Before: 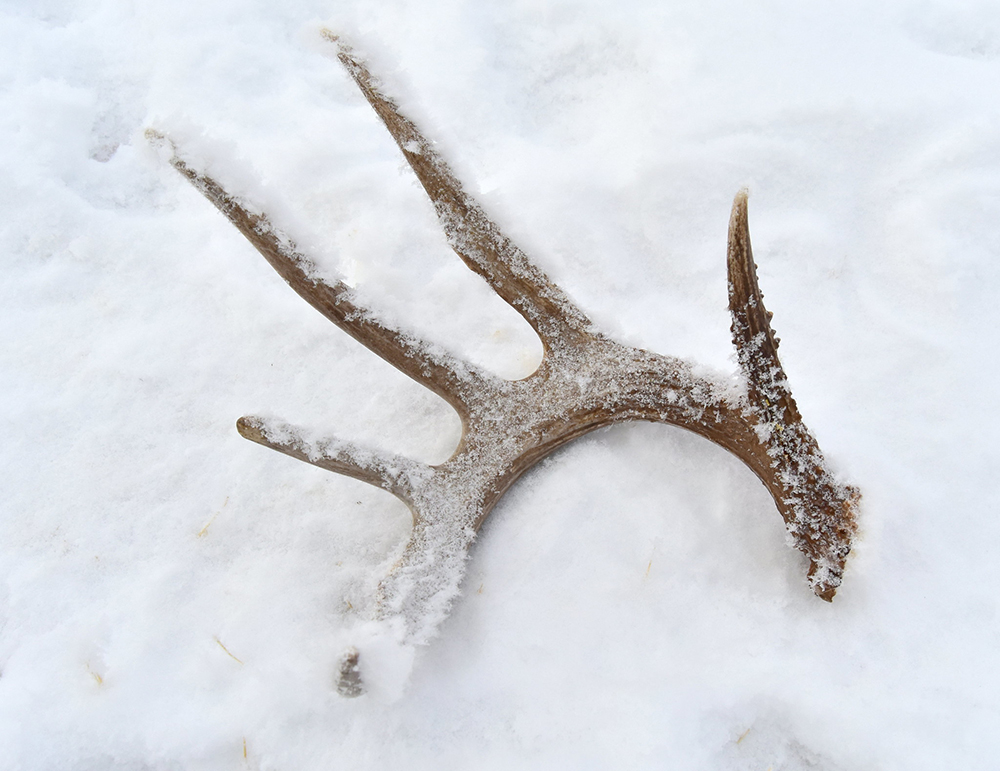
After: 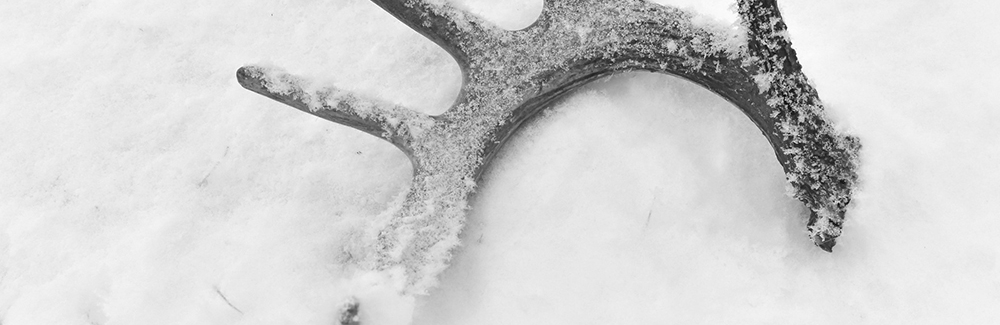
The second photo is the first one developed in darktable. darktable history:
color balance rgb: perceptual saturation grading › global saturation 30.213%
color calibration: output gray [0.18, 0.41, 0.41, 0], illuminant same as pipeline (D50), adaptation none (bypass), x 0.332, y 0.335, temperature 5014.9 K
crop: top 45.466%, bottom 12.277%
